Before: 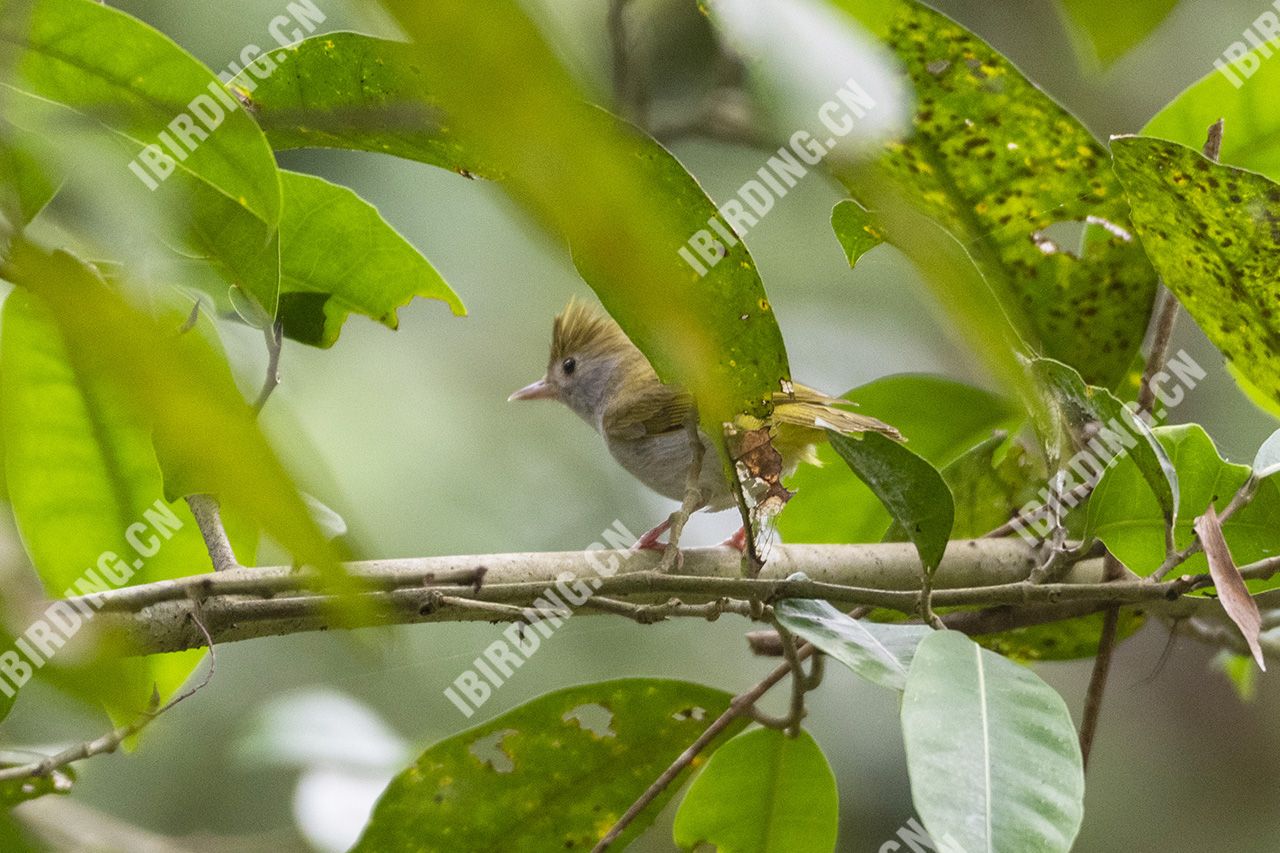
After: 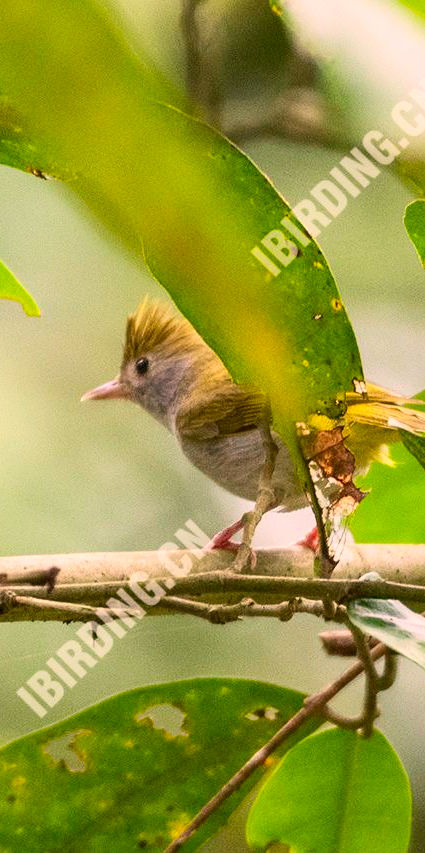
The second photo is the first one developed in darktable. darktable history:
crop: left 33.36%, right 33.36%
color correction: highlights a* 11.96, highlights b* 11.58
contrast brightness saturation: contrast 0.23, brightness 0.1, saturation 0.29
